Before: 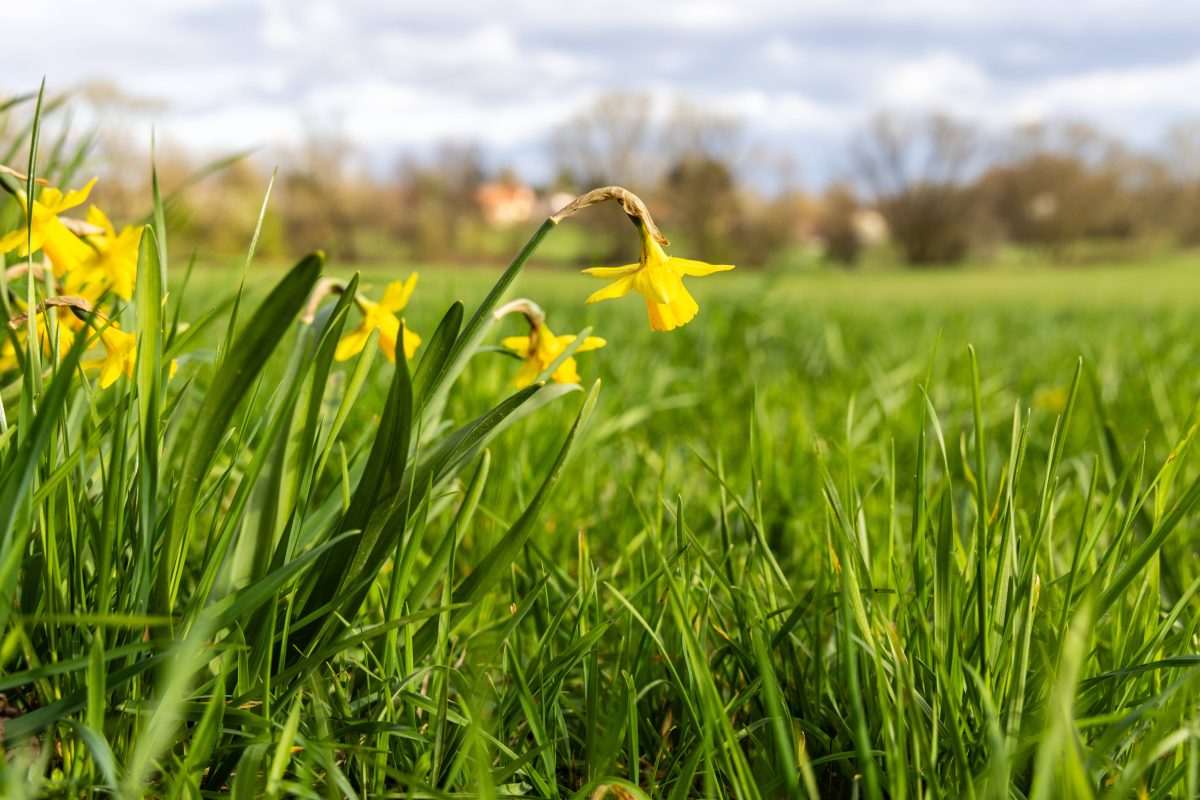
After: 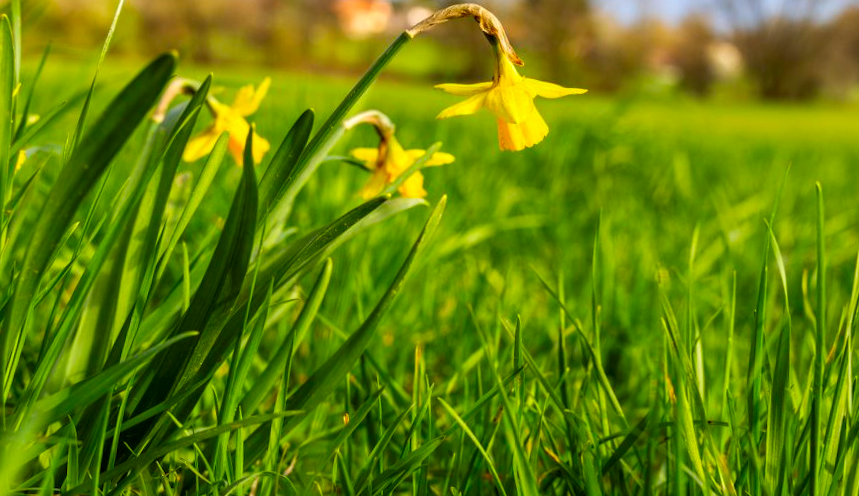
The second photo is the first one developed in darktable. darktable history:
local contrast: highlights 100%, shadows 100%, detail 120%, midtone range 0.2
contrast brightness saturation: saturation 0.5
base curve: curves: ch0 [(0, 0) (0.303, 0.277) (1, 1)]
crop and rotate: angle -3.37°, left 9.79%, top 20.73%, right 12.42%, bottom 11.82%
